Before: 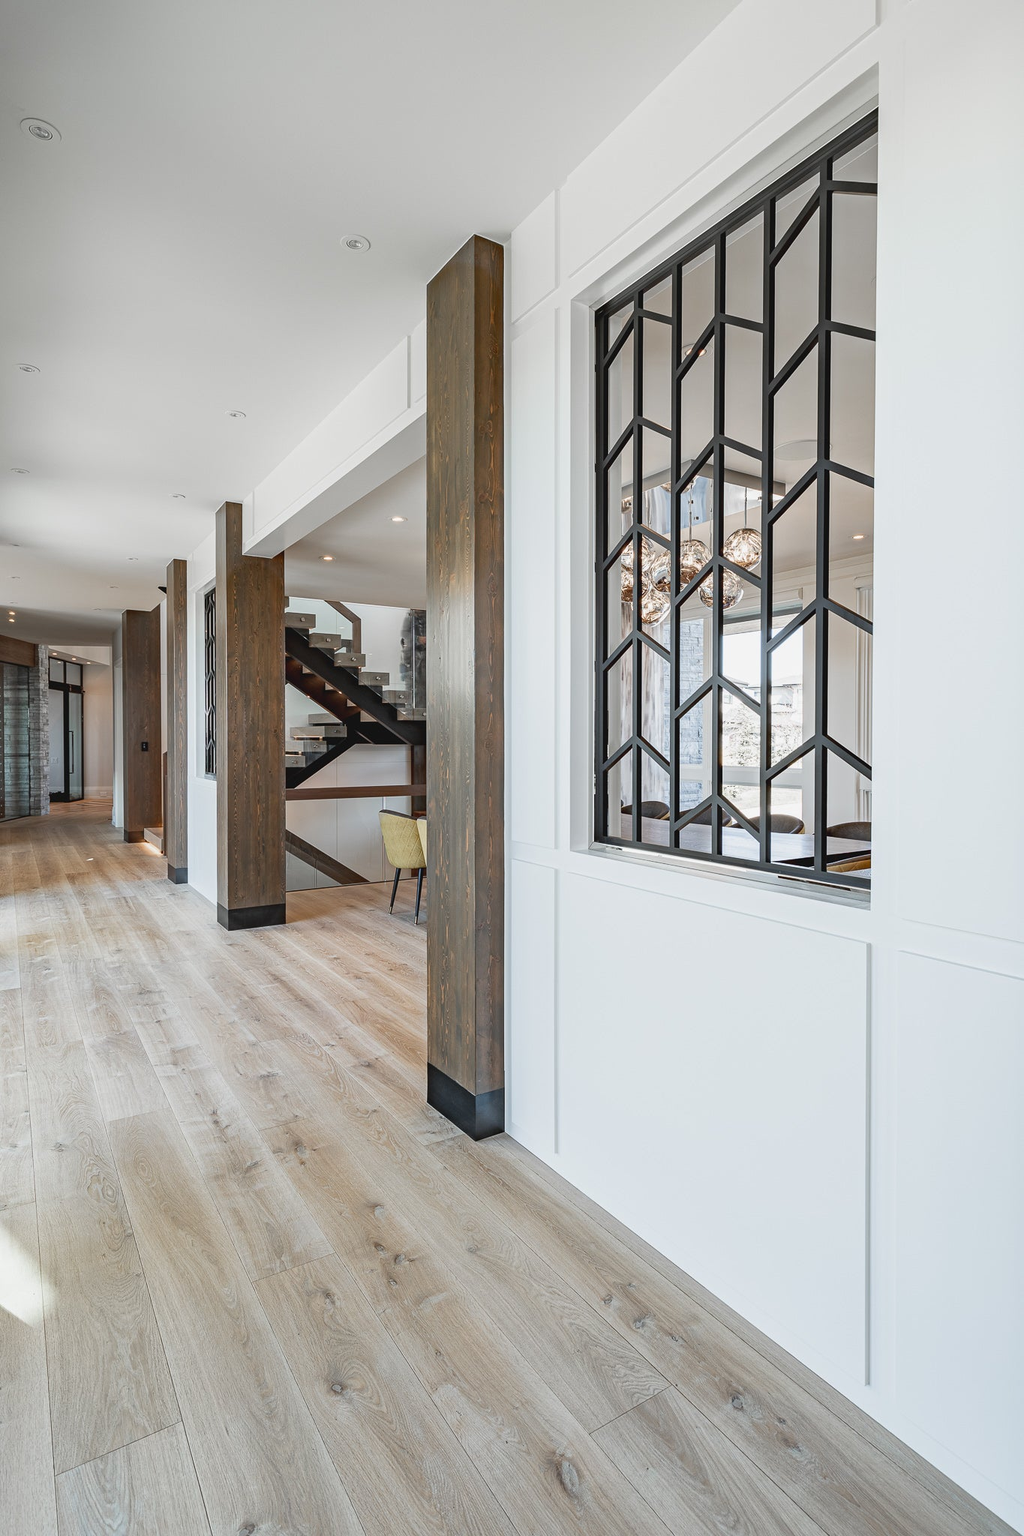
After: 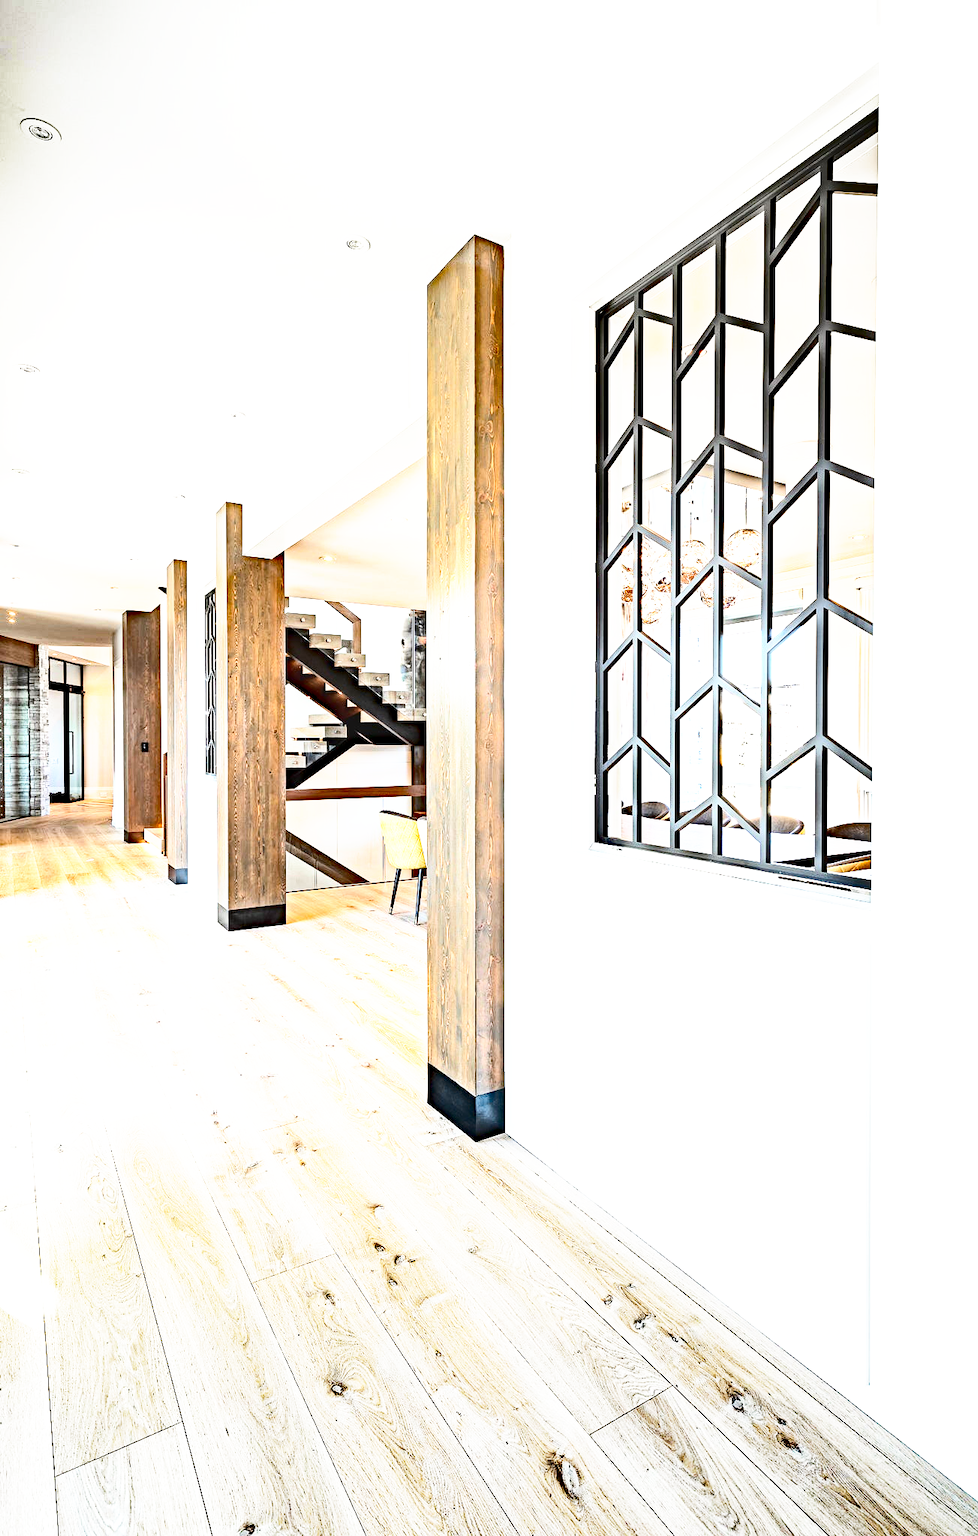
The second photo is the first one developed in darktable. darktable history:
exposure: black level correction 0, exposure 1.2 EV, compensate exposure bias true, compensate highlight preservation false
crop: right 4.418%, bottom 0.032%
haze removal: strength 0.487, distance 0.434, compatibility mode true, adaptive false
base curve: curves: ch0 [(0, 0) (0.495, 0.917) (1, 1)], preserve colors none
contrast brightness saturation: contrast 0.294
shadows and highlights: radius 330.72, shadows 53.78, highlights -99.37, compress 94.2%, soften with gaussian
